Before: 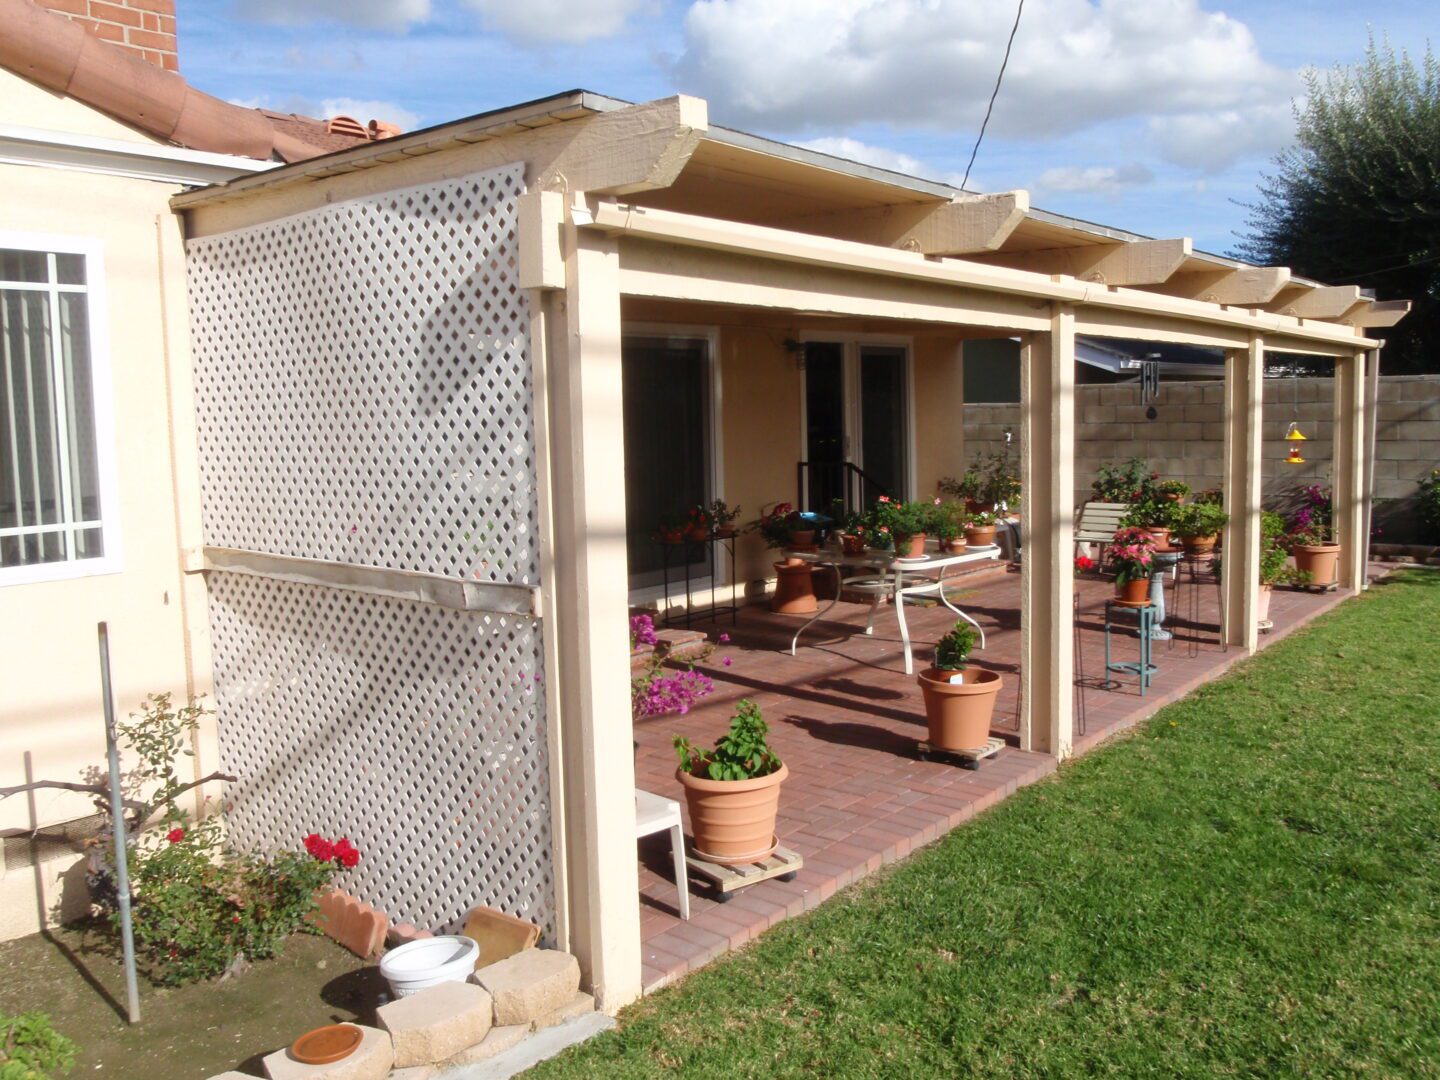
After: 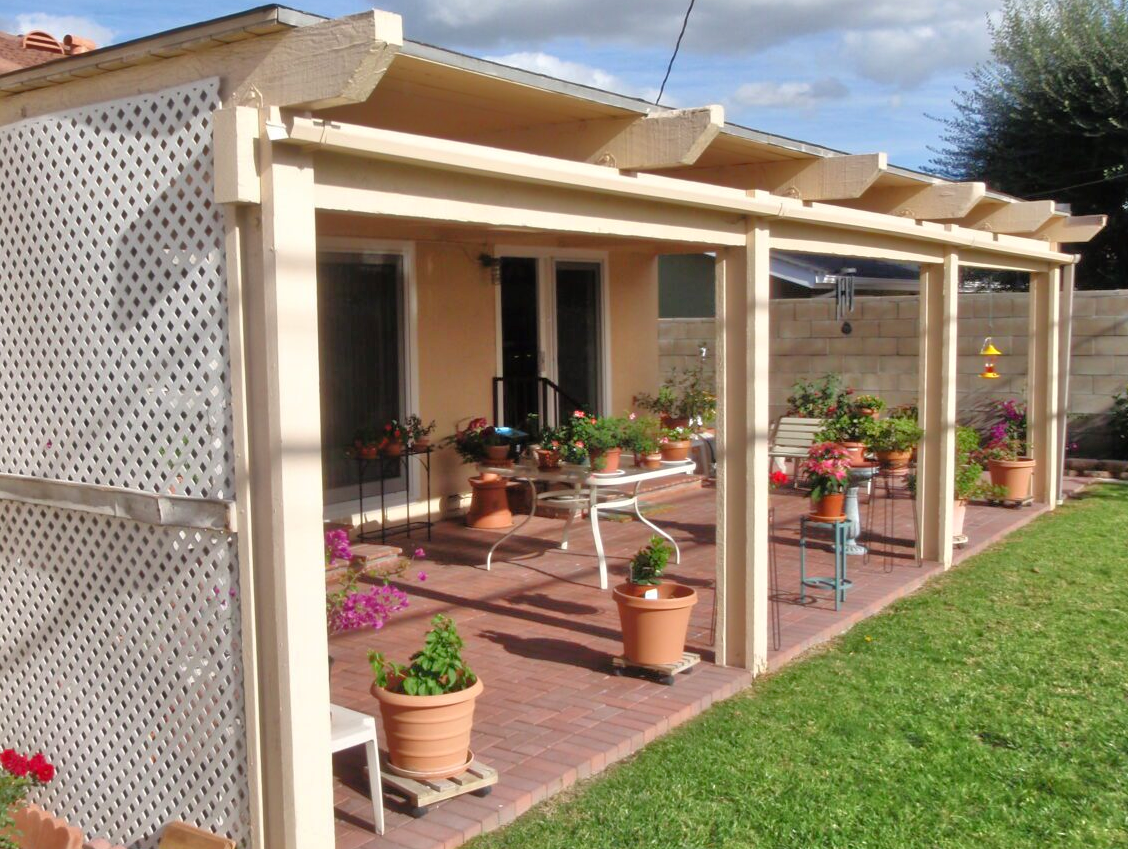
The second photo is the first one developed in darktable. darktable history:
crop and rotate: left 21.19%, top 7.932%, right 0.475%, bottom 13.433%
tone equalizer: -7 EV 0.153 EV, -6 EV 0.632 EV, -5 EV 1.16 EV, -4 EV 1.32 EV, -3 EV 1.13 EV, -2 EV 0.6 EV, -1 EV 0.147 EV
shadows and highlights: shadows 59.99, soften with gaussian
